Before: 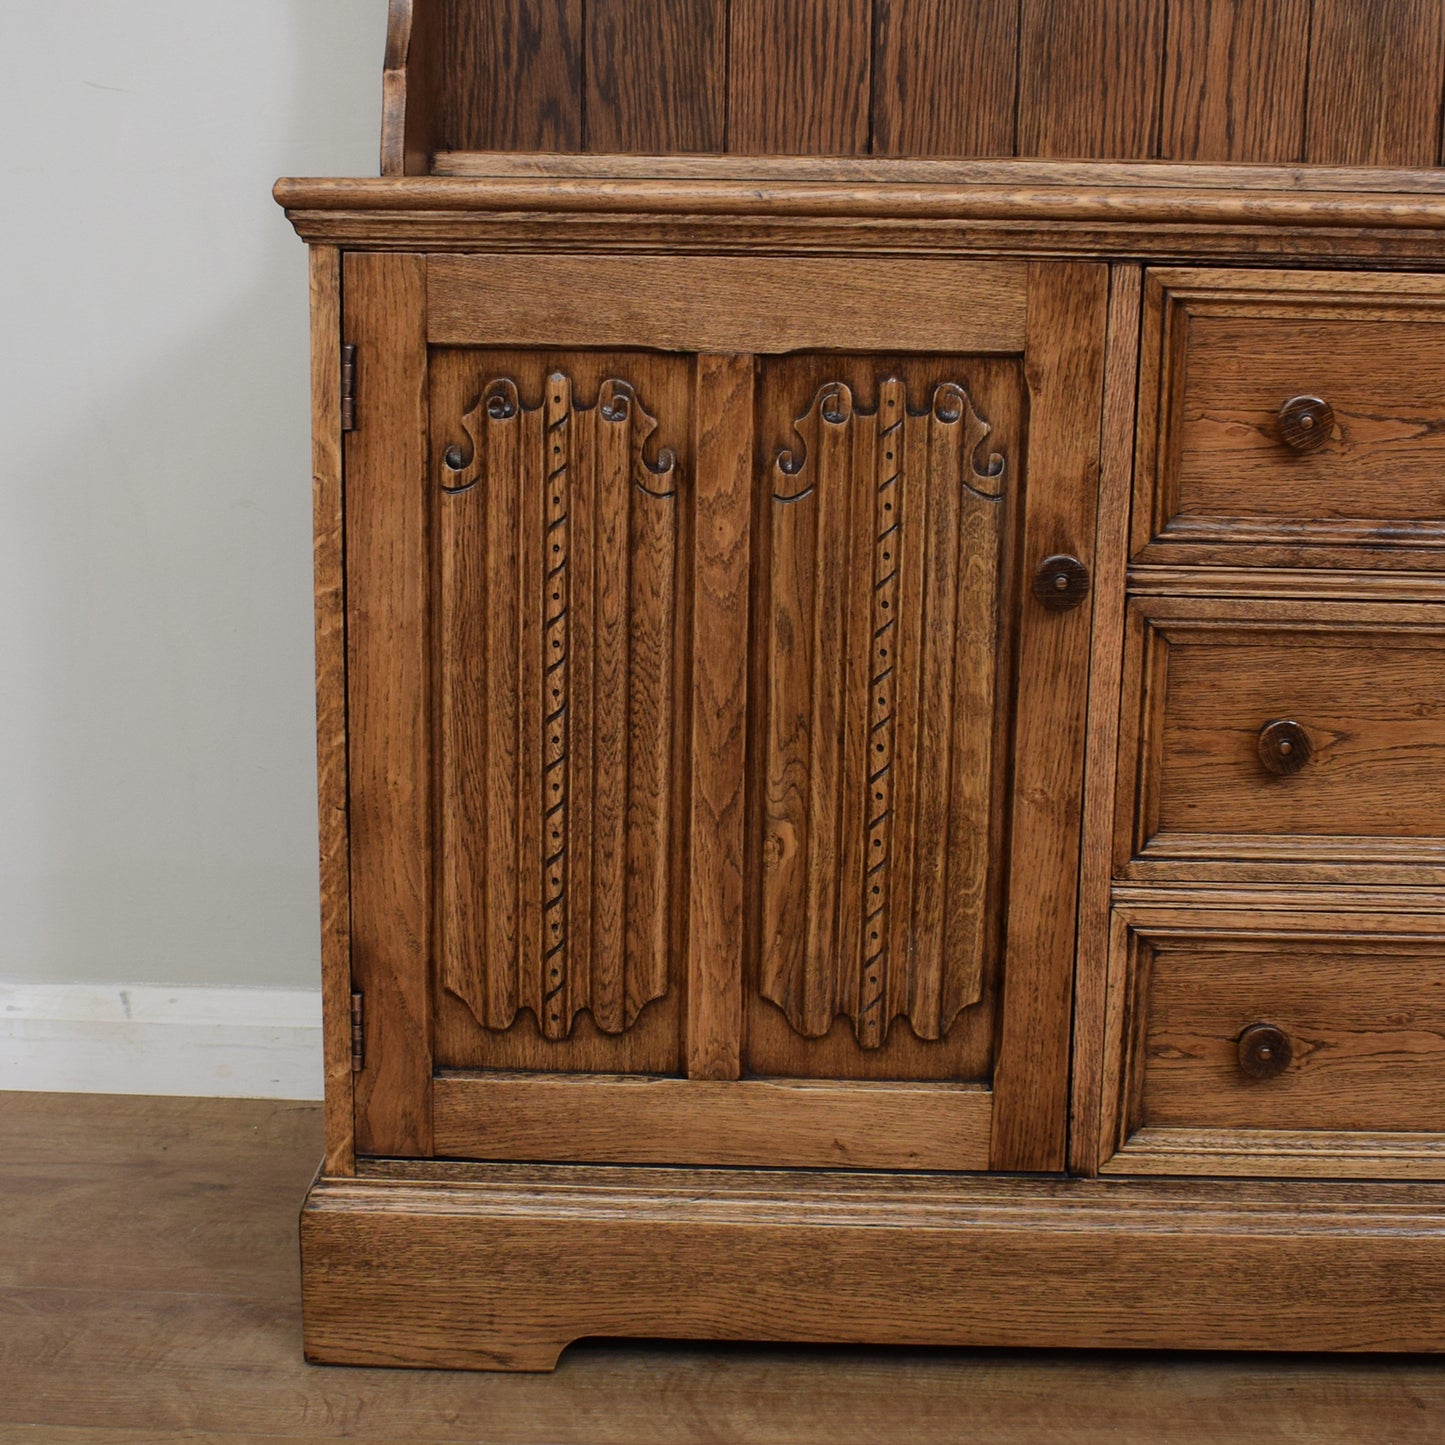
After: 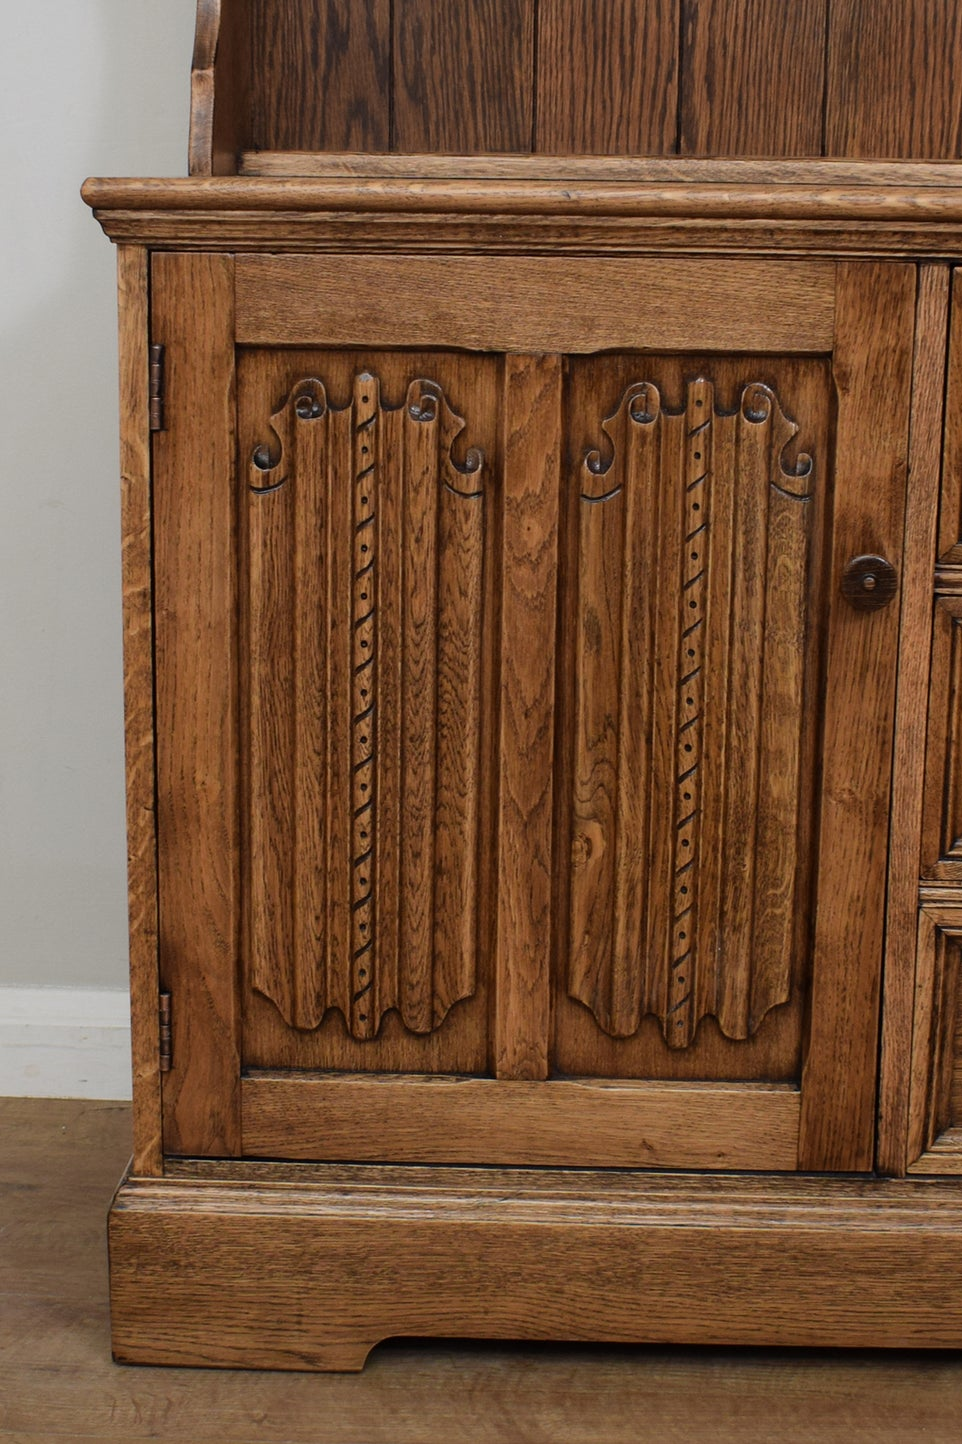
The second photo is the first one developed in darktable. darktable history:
crop and rotate: left 13.354%, right 20.01%
